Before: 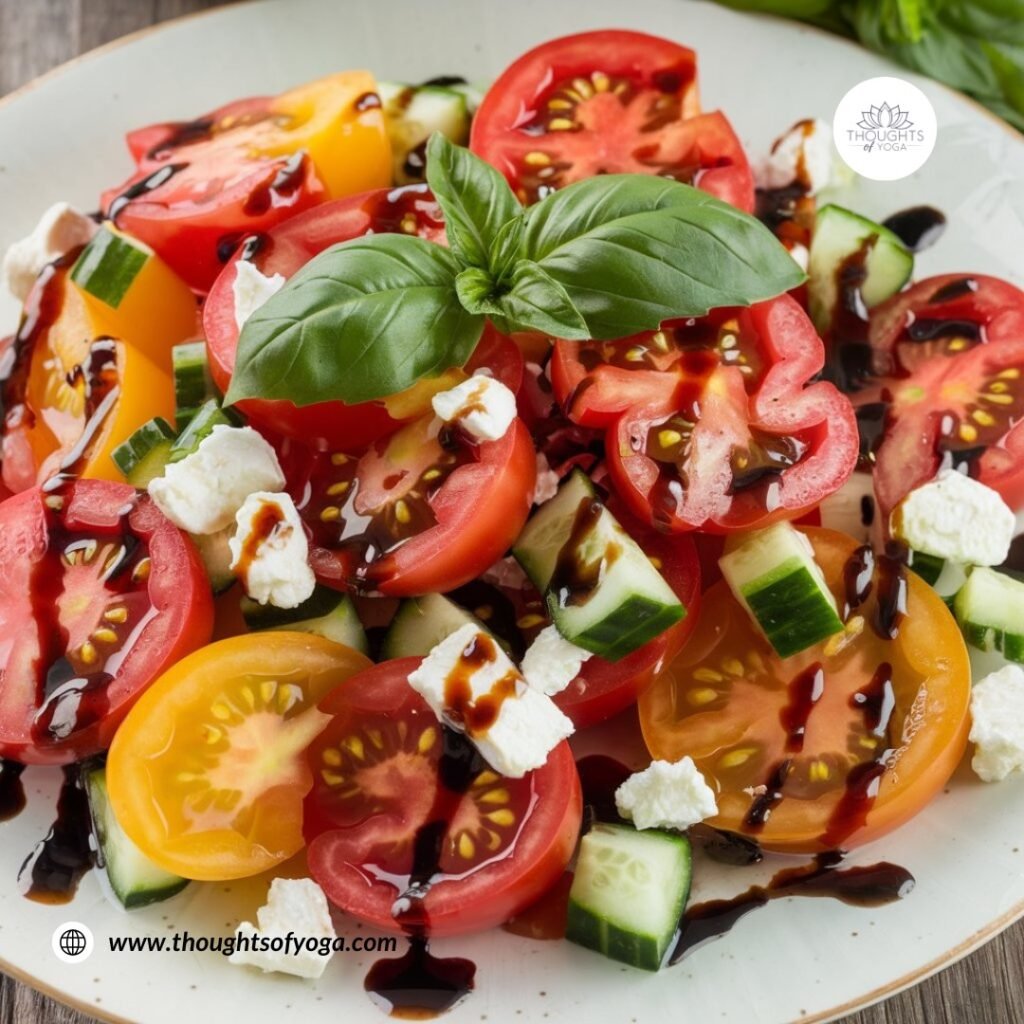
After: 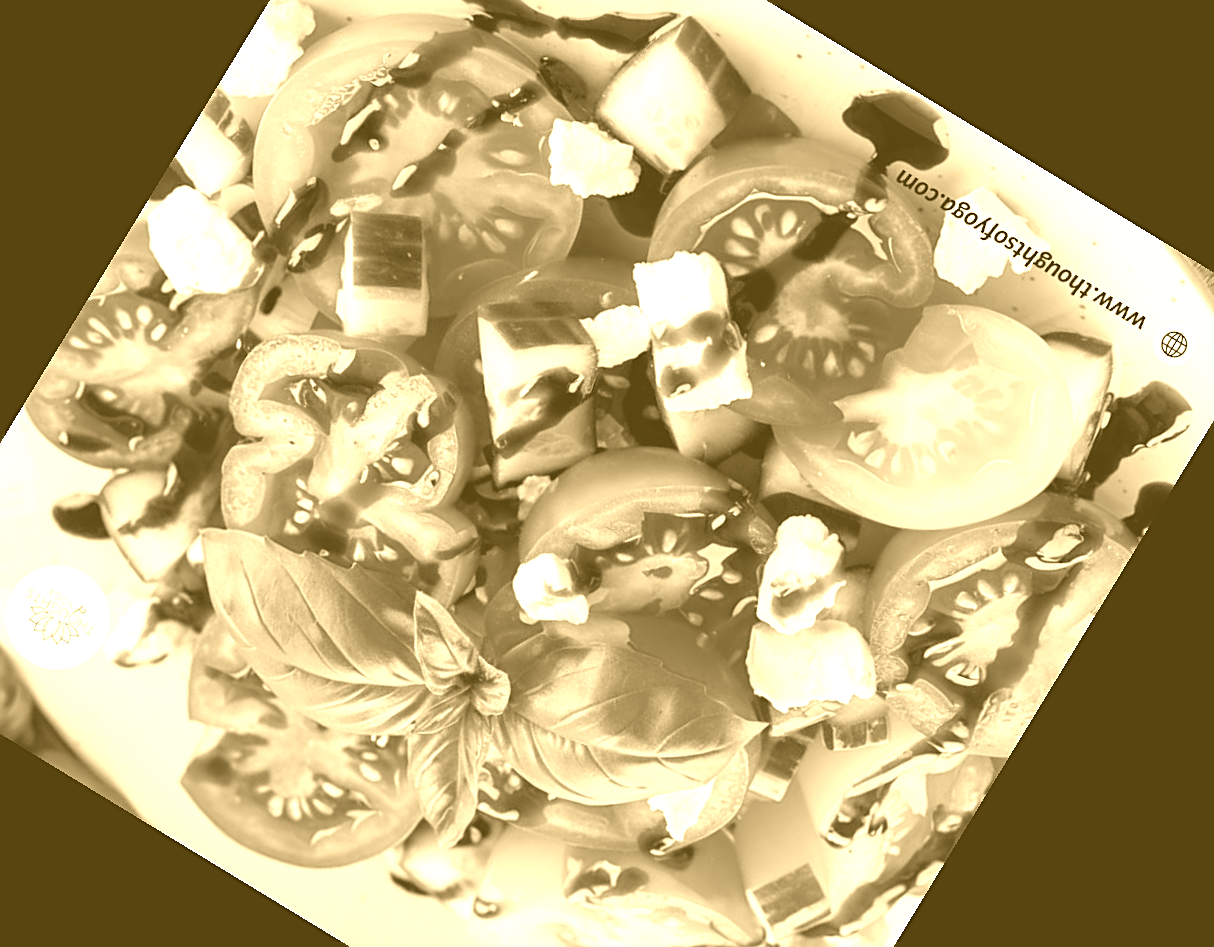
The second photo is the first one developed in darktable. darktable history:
sharpen: on, module defaults
colorize: hue 36°, source mix 100%
white balance: emerald 1
crop and rotate: angle 148.68°, left 9.111%, top 15.603%, right 4.588%, bottom 17.041%
